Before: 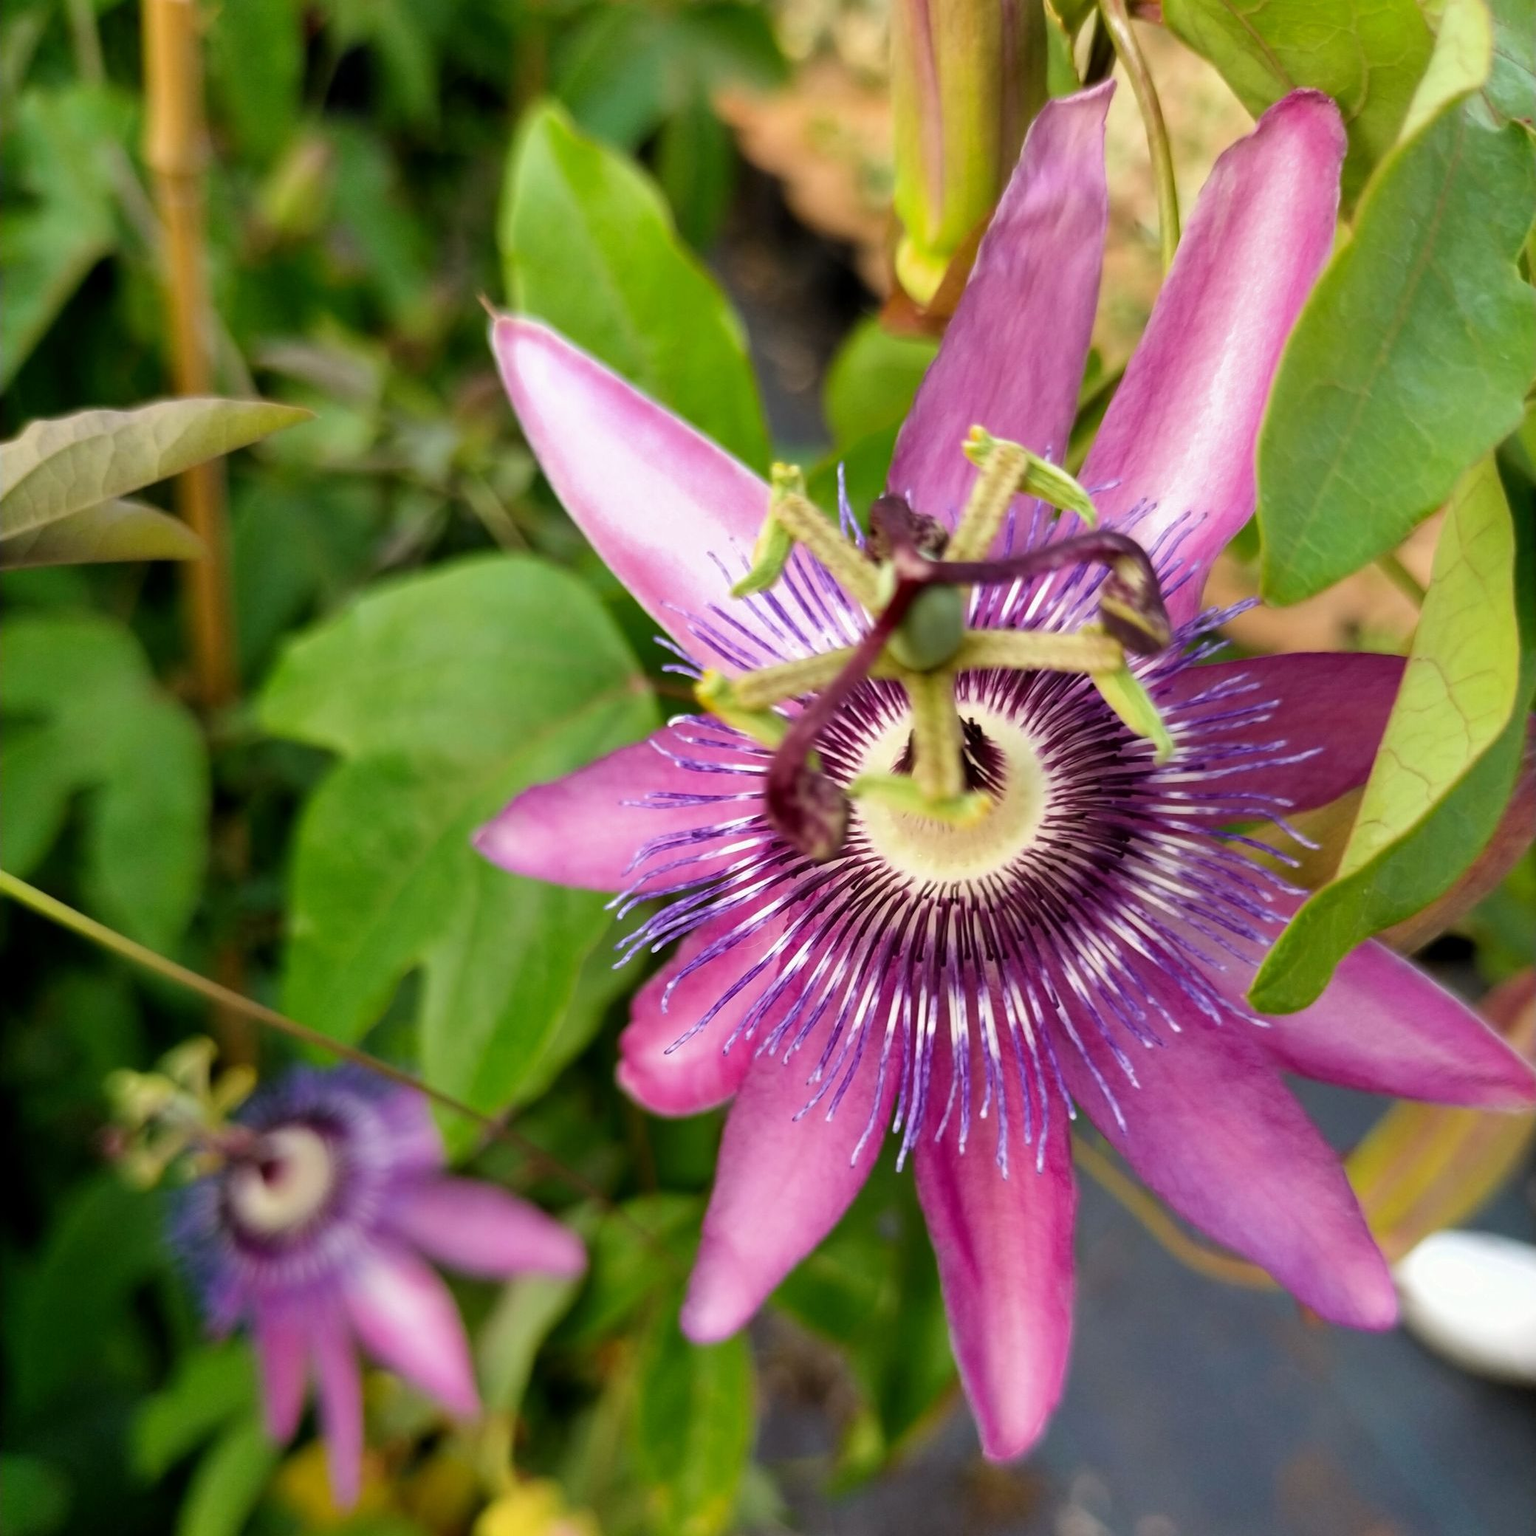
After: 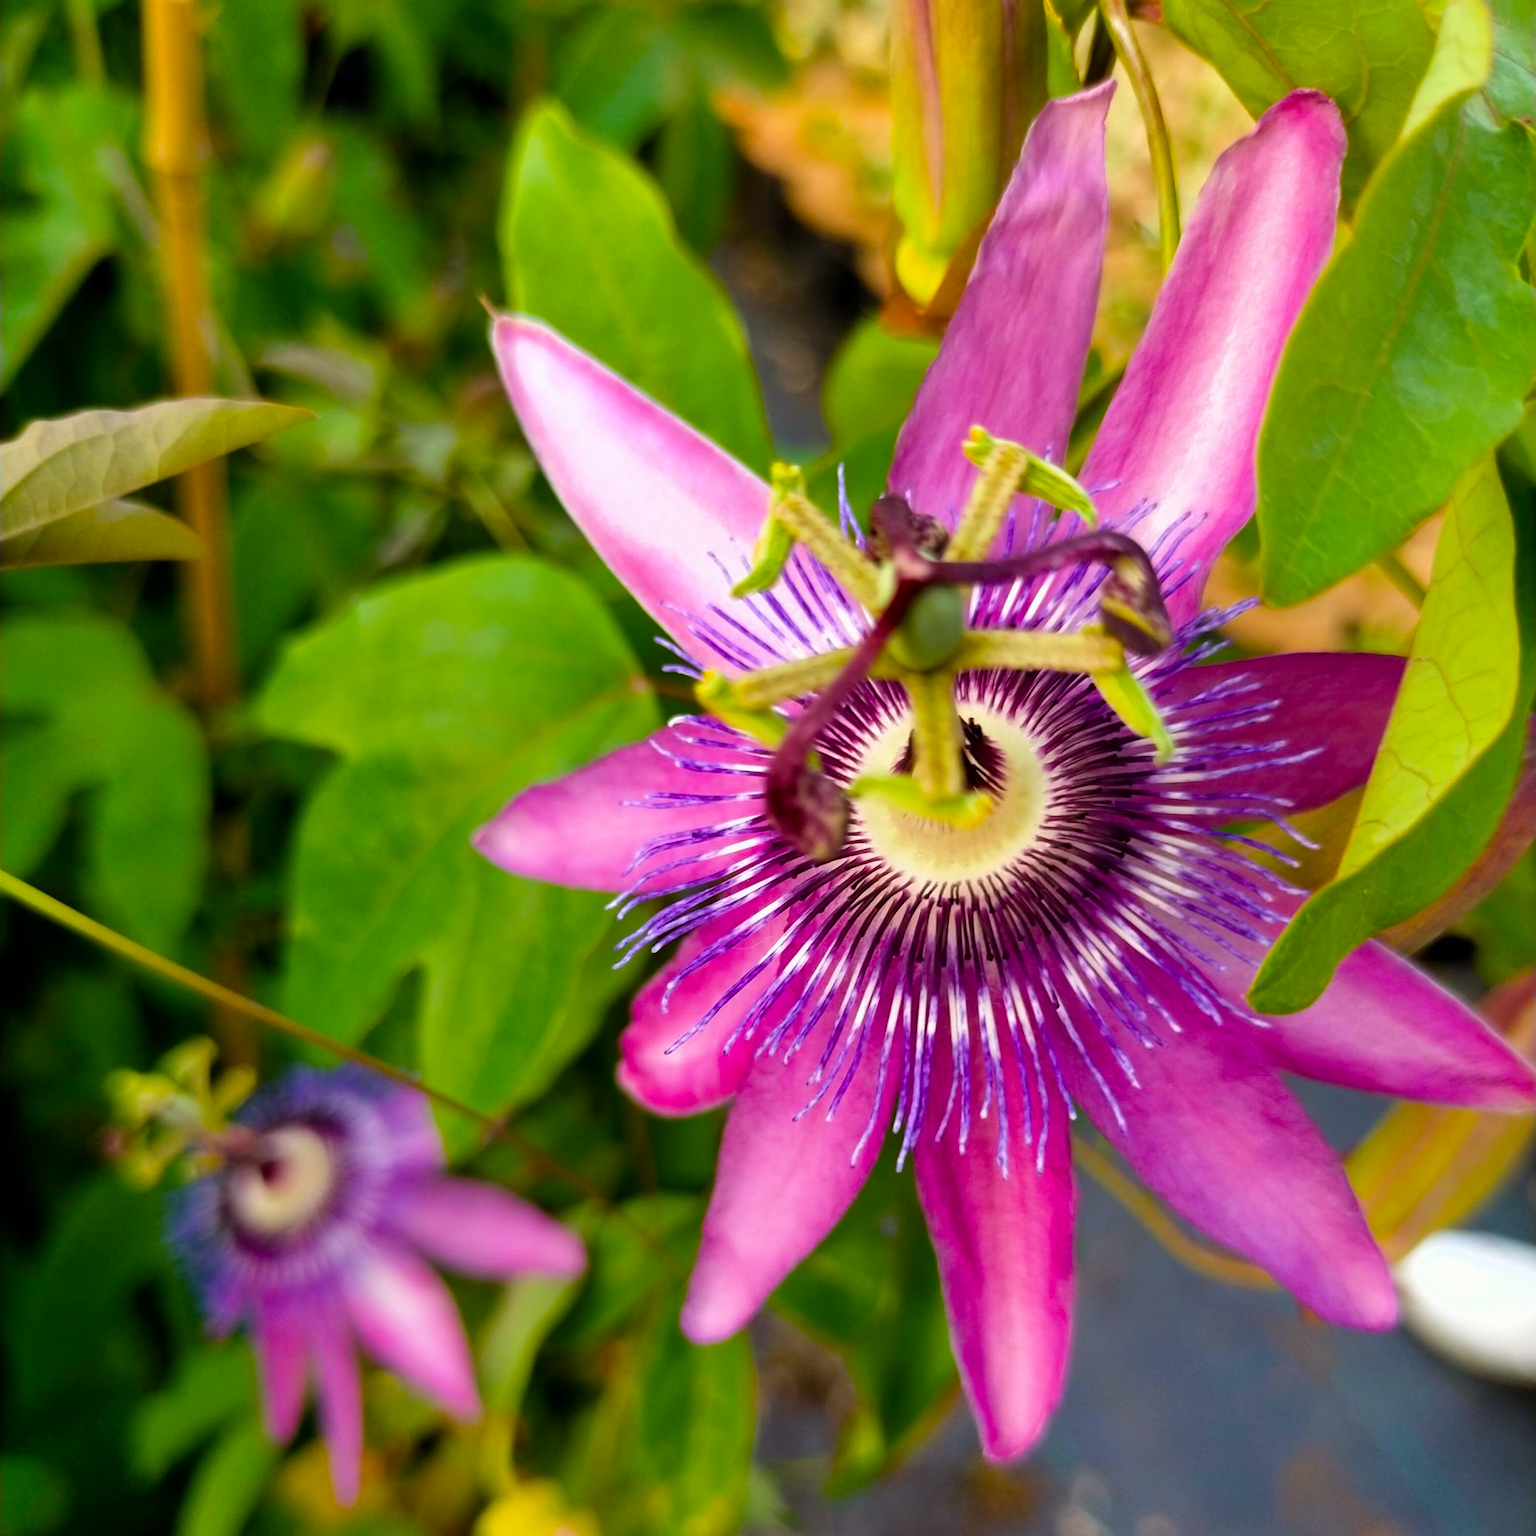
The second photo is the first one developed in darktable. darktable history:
color balance rgb: linear chroma grading › global chroma 15.236%, perceptual saturation grading › global saturation 15.042%, global vibrance 20%
